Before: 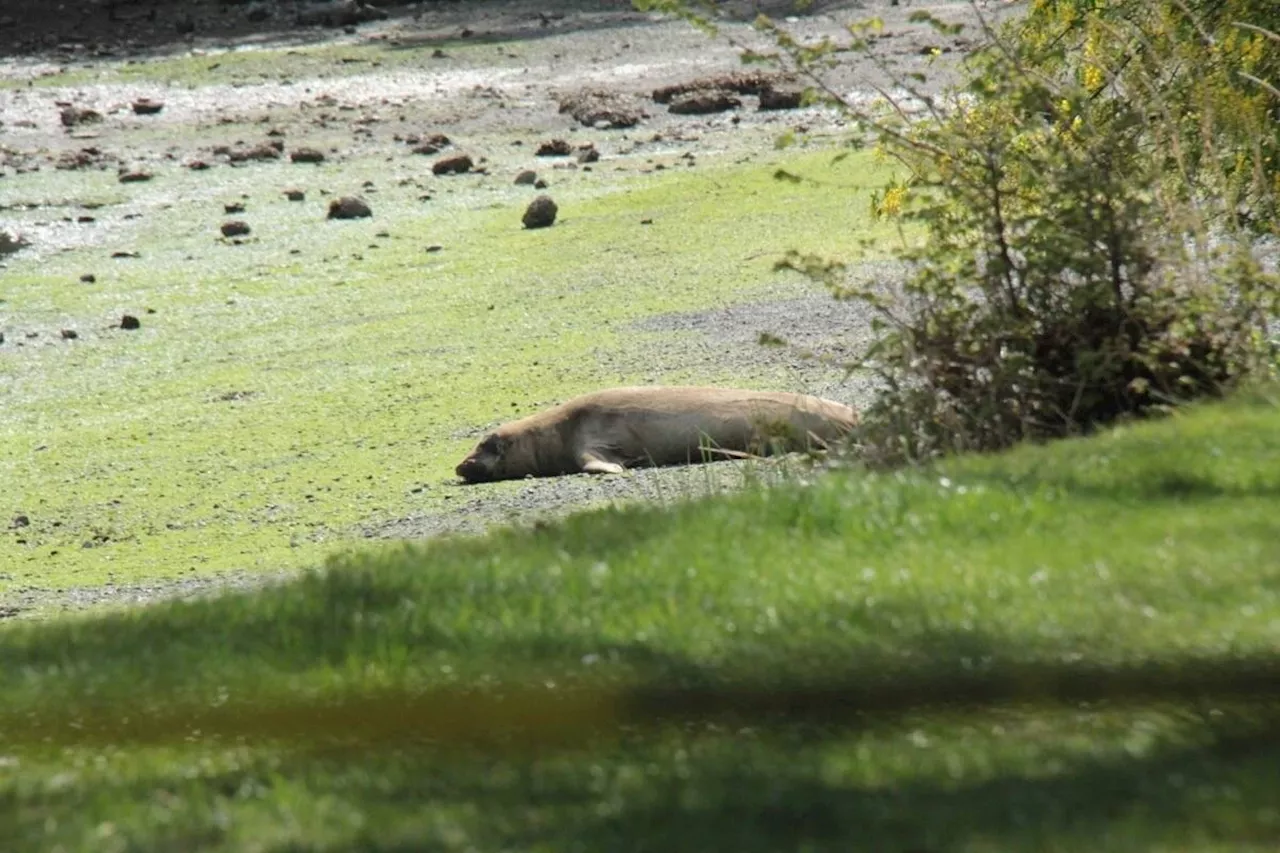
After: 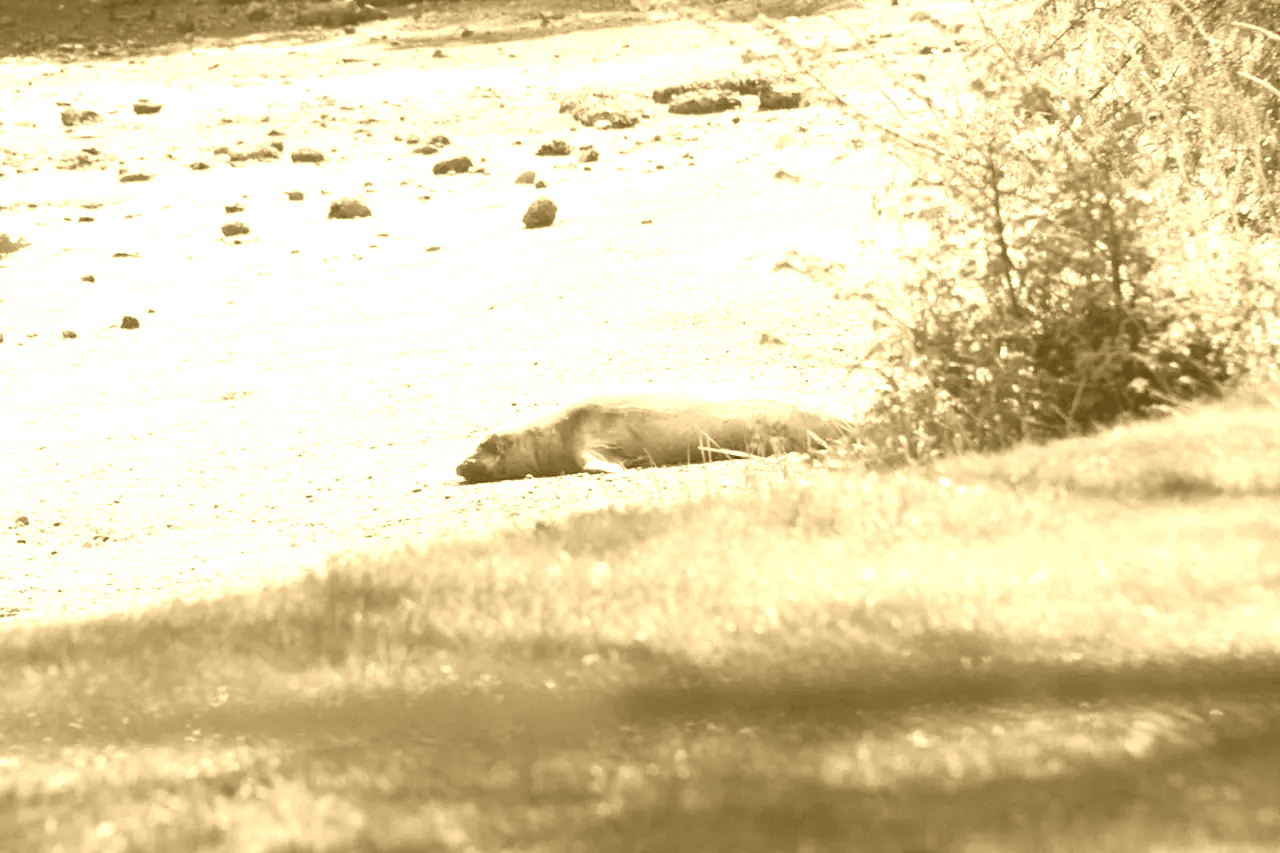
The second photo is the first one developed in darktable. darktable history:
colorize: hue 36°, source mix 100%
contrast brightness saturation: saturation 0.5
color balance rgb: linear chroma grading › global chroma 9%, perceptual saturation grading › global saturation 36%, perceptual saturation grading › shadows 35%, perceptual brilliance grading › global brilliance 15%, perceptual brilliance grading › shadows -35%, global vibrance 15%
base curve: curves: ch0 [(0, 0) (0.158, 0.273) (0.879, 0.895) (1, 1)], preserve colors none
